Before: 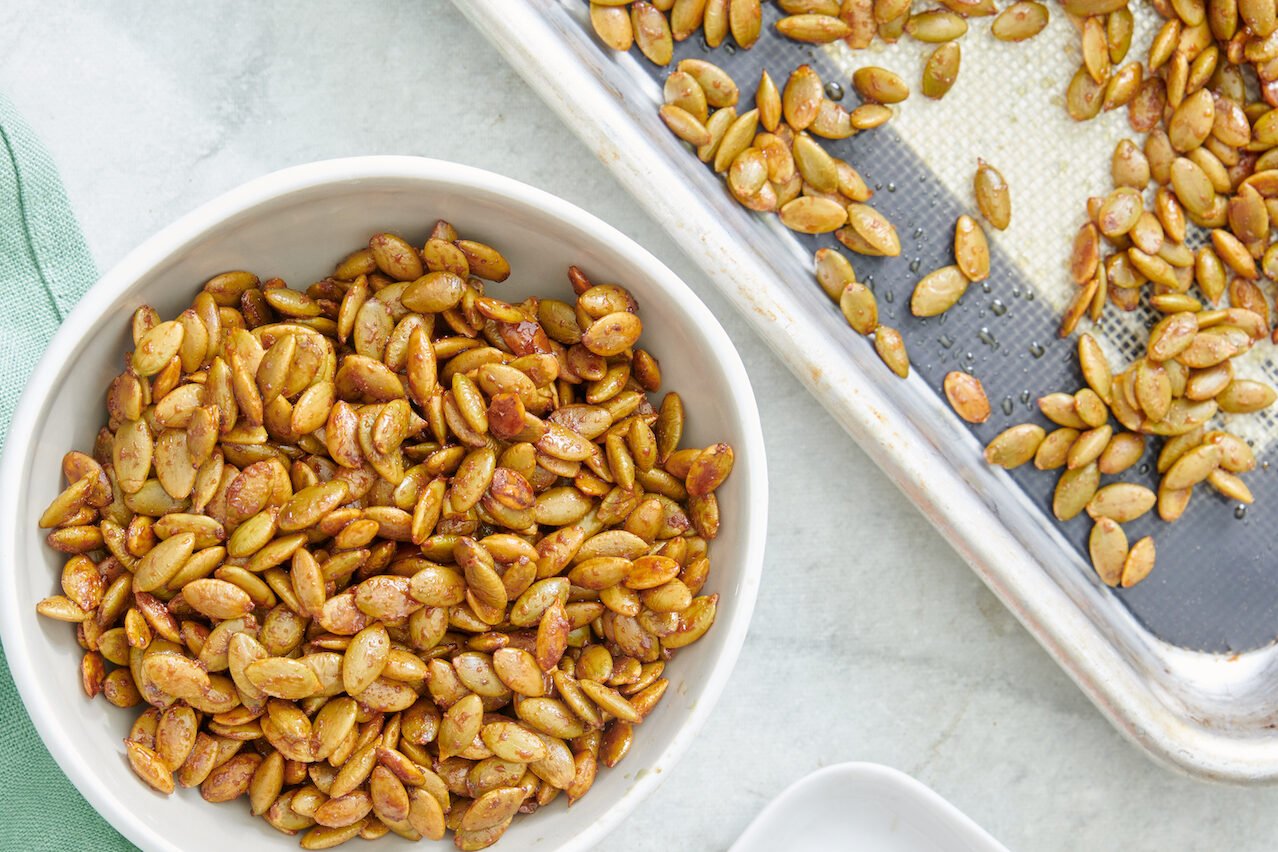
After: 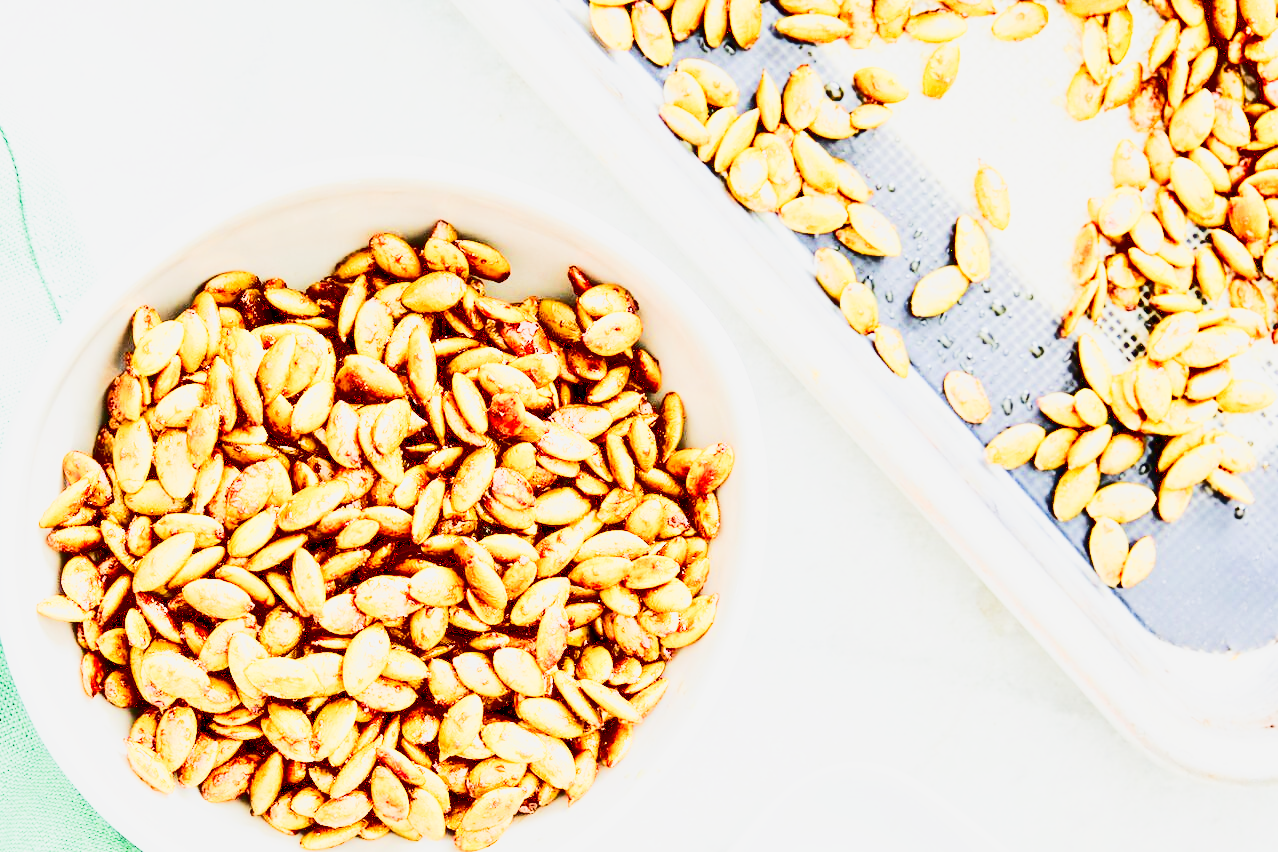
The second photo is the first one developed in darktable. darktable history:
tone curve: curves: ch0 [(0, 0.011) (0.104, 0.085) (0.236, 0.234) (0.398, 0.507) (0.472, 0.62) (0.641, 0.773) (0.835, 0.883) (1, 0.961)]; ch1 [(0, 0) (0.353, 0.344) (0.43, 0.401) (0.479, 0.476) (0.502, 0.504) (0.54, 0.542) (0.602, 0.613) (0.638, 0.668) (0.693, 0.727) (1, 1)]; ch2 [(0, 0) (0.34, 0.314) (0.434, 0.43) (0.5, 0.506) (0.528, 0.534) (0.55, 0.567) (0.595, 0.613) (0.644, 0.729) (1, 1)]
color balance rgb: linear chroma grading › shadows -2.453%, linear chroma grading › highlights -14.19%, linear chroma grading › global chroma -9.775%, linear chroma grading › mid-tones -10.038%, perceptual saturation grading › global saturation 20%, perceptual saturation grading › highlights -48.948%, perceptual saturation grading › shadows 26.084%
base curve: curves: ch0 [(0, 0) (0.007, 0.004) (0.027, 0.03) (0.046, 0.07) (0.207, 0.54) (0.442, 0.872) (0.673, 0.972) (1, 1)], preserve colors none
contrast brightness saturation: contrast 0.239, brightness -0.233, saturation 0.139
